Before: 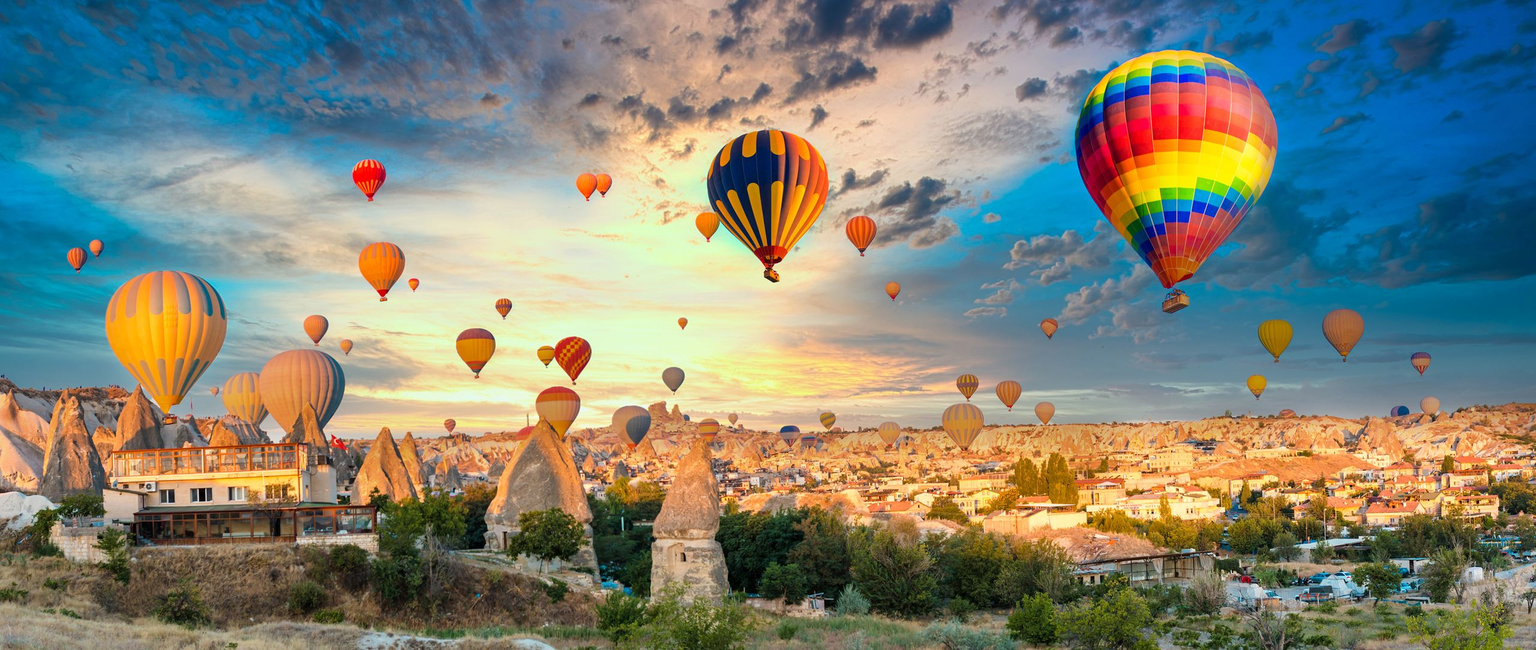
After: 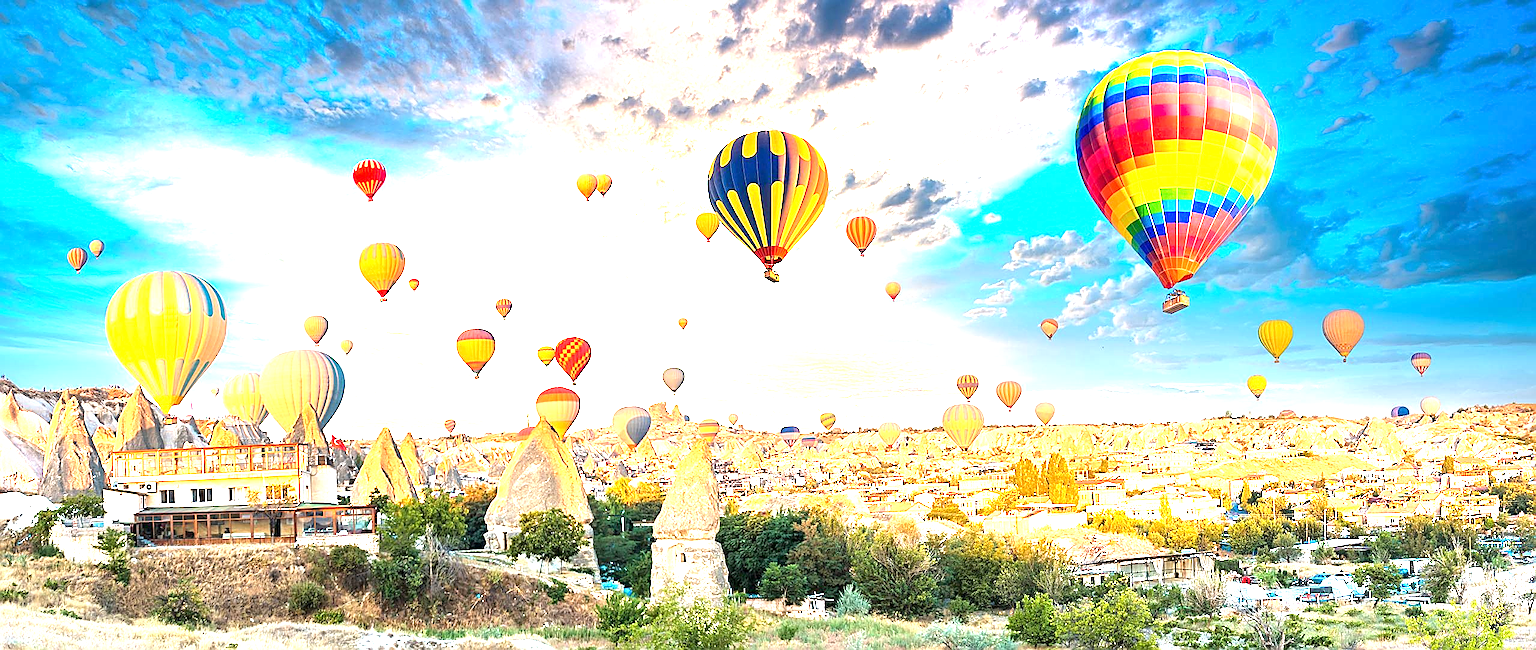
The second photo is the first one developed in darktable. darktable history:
exposure: exposure 2.04 EV, compensate highlight preservation false
sharpen: radius 1.685, amount 1.294
